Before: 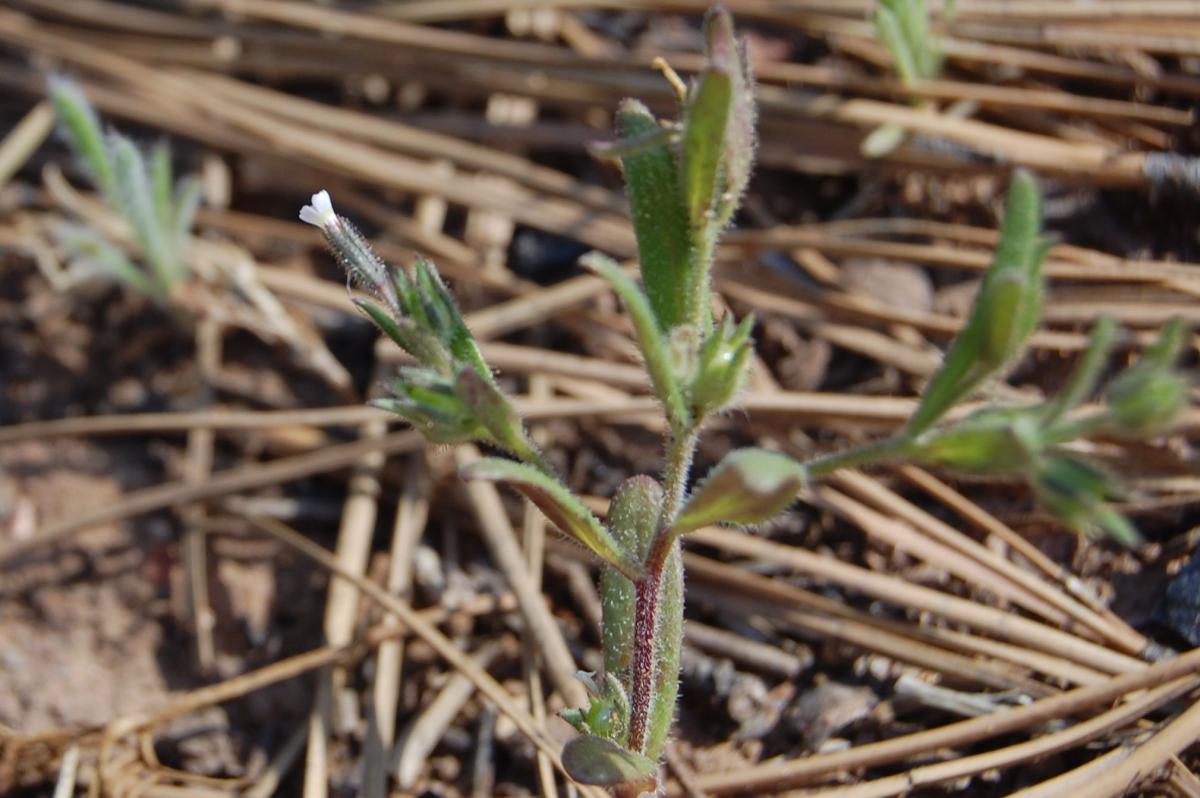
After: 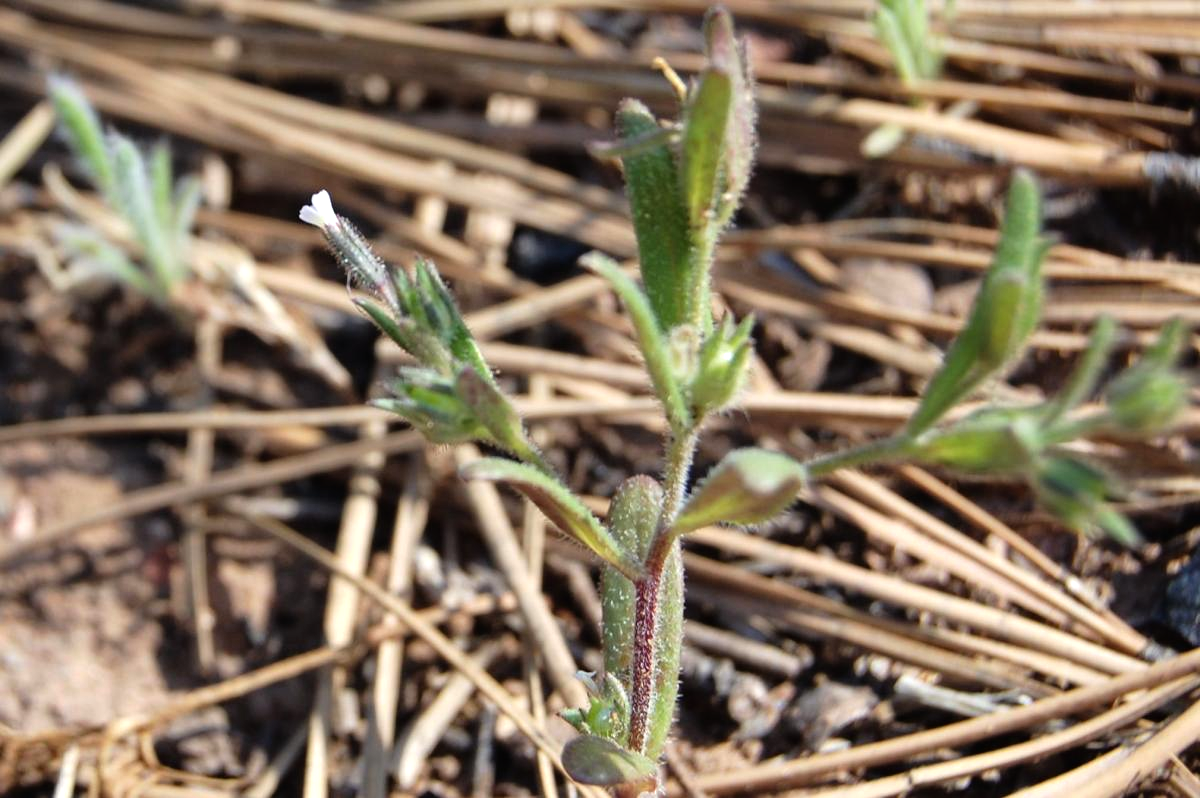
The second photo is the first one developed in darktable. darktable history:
tone equalizer: -8 EV -0.748 EV, -7 EV -0.699 EV, -6 EV -0.629 EV, -5 EV -0.411 EV, -3 EV 0.382 EV, -2 EV 0.6 EV, -1 EV 0.7 EV, +0 EV 0.744 EV
